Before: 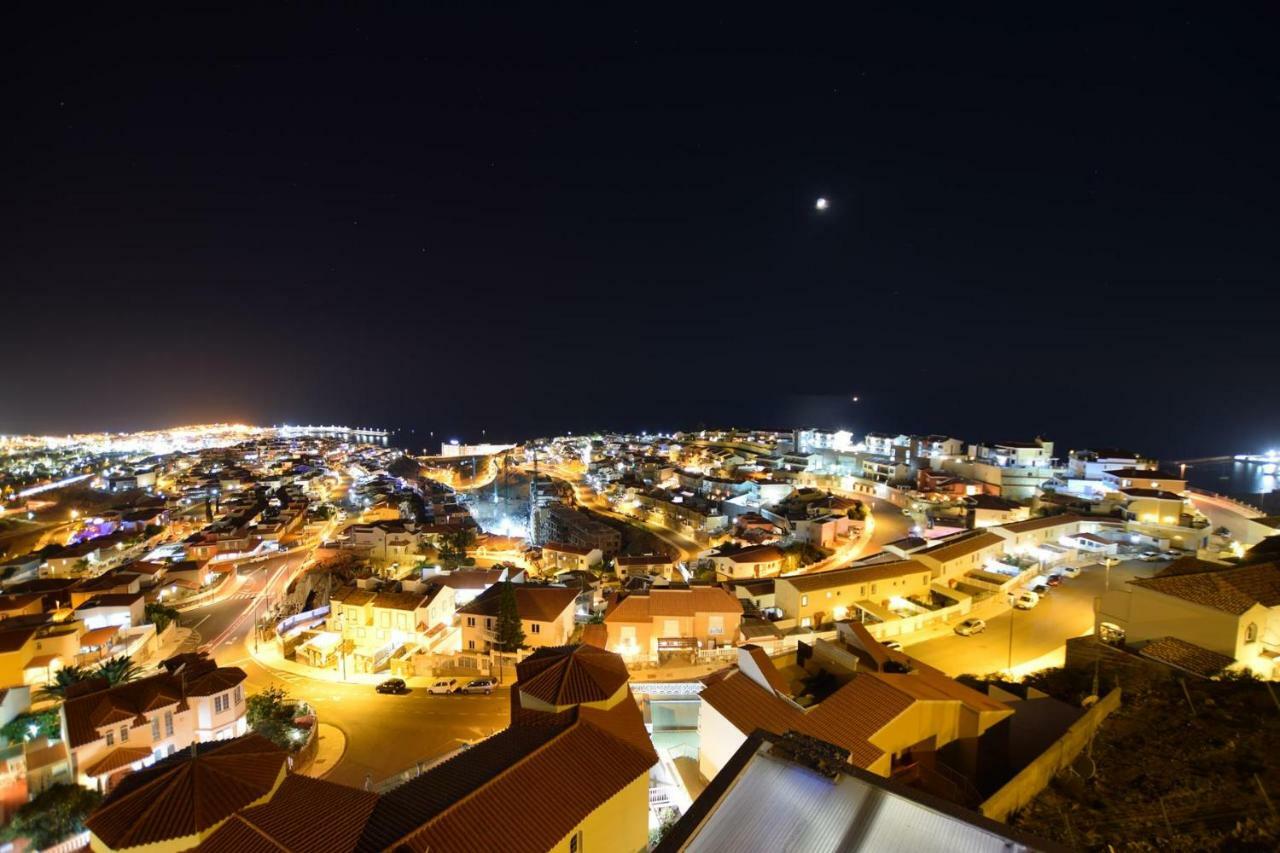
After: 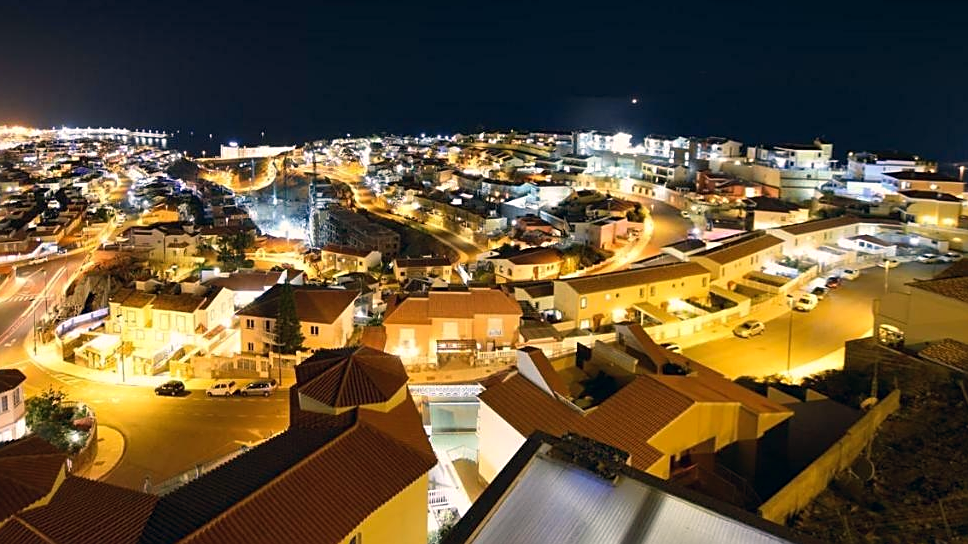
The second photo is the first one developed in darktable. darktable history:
sharpen: on, module defaults
crop and rotate: left 17.299%, top 35.115%, right 7.015%, bottom 1.024%
color correction: highlights a* 5.38, highlights b* 5.3, shadows a* -4.26, shadows b* -5.11
